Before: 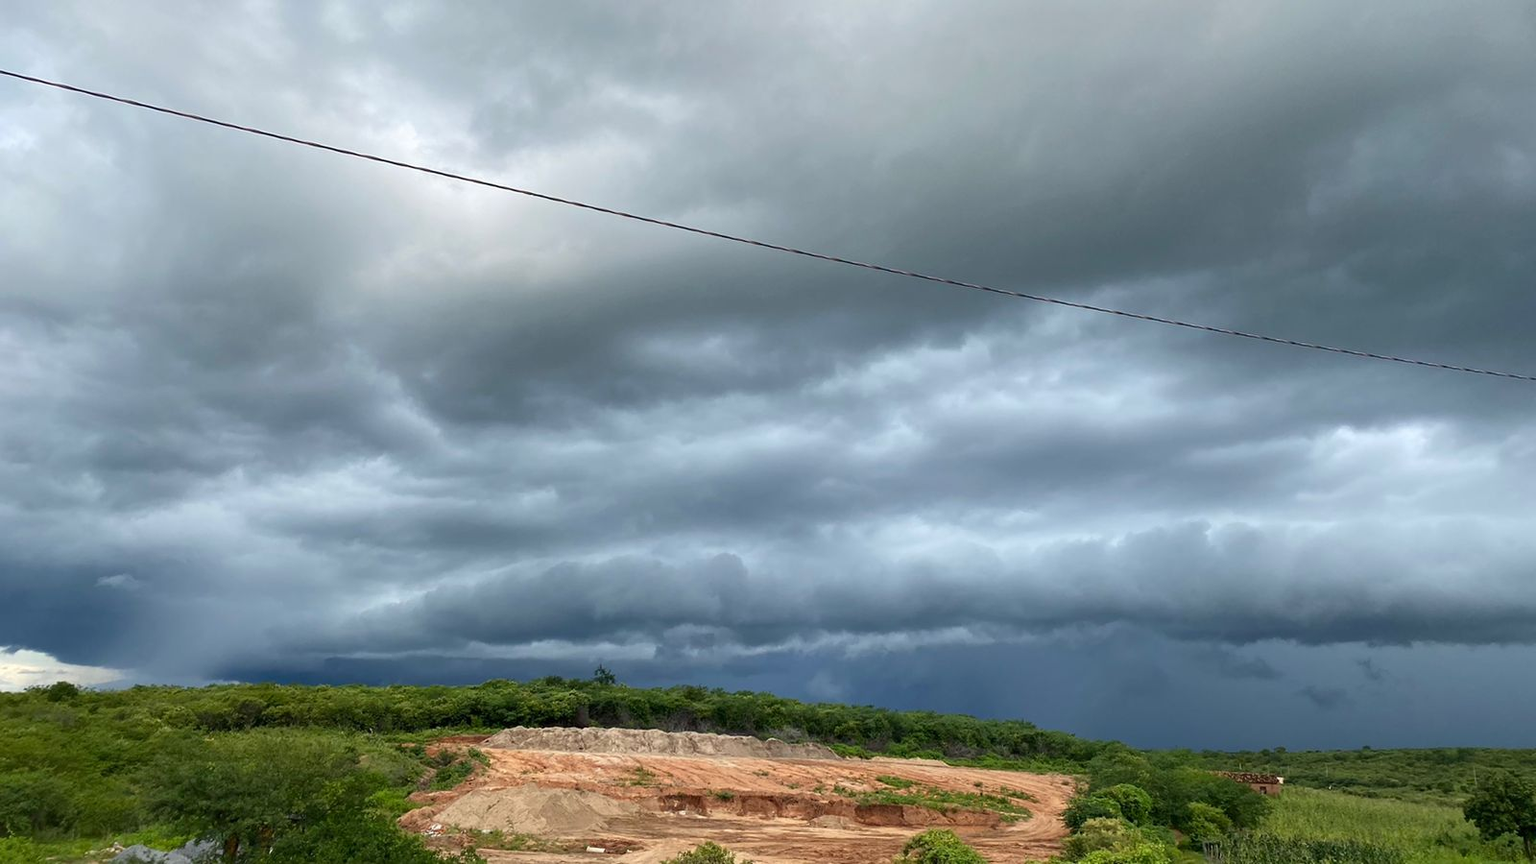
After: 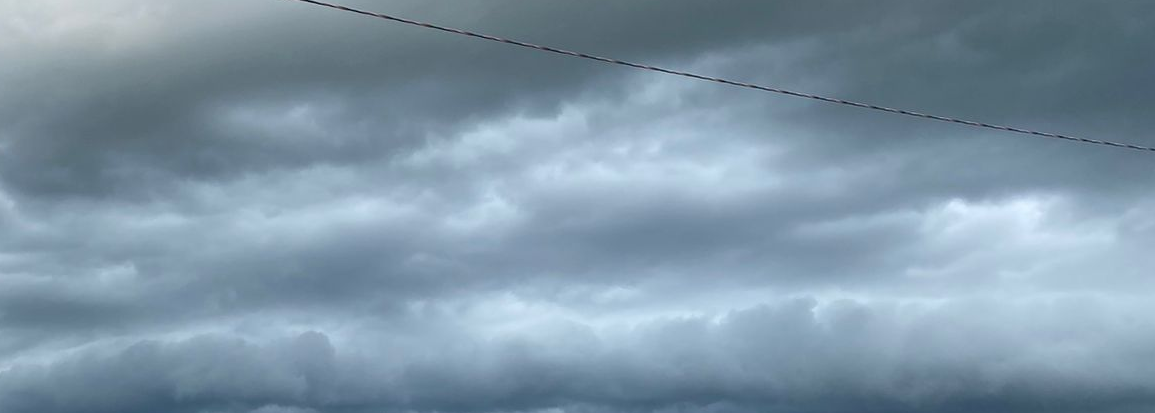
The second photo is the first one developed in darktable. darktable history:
crop and rotate: left 27.795%, top 27.251%, bottom 26.752%
